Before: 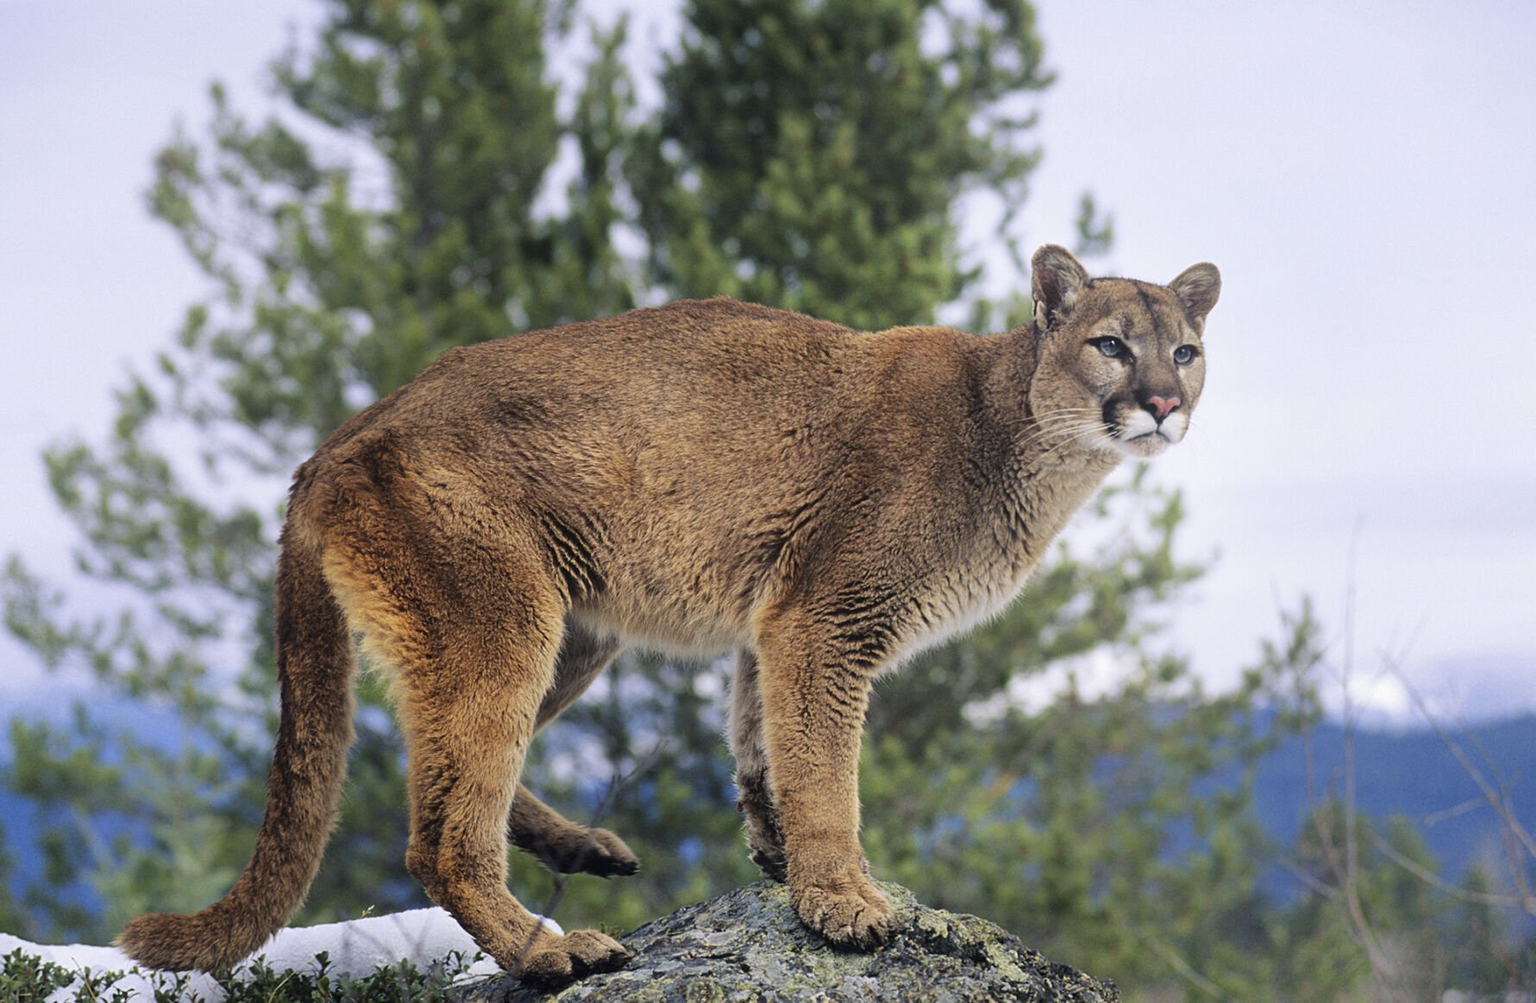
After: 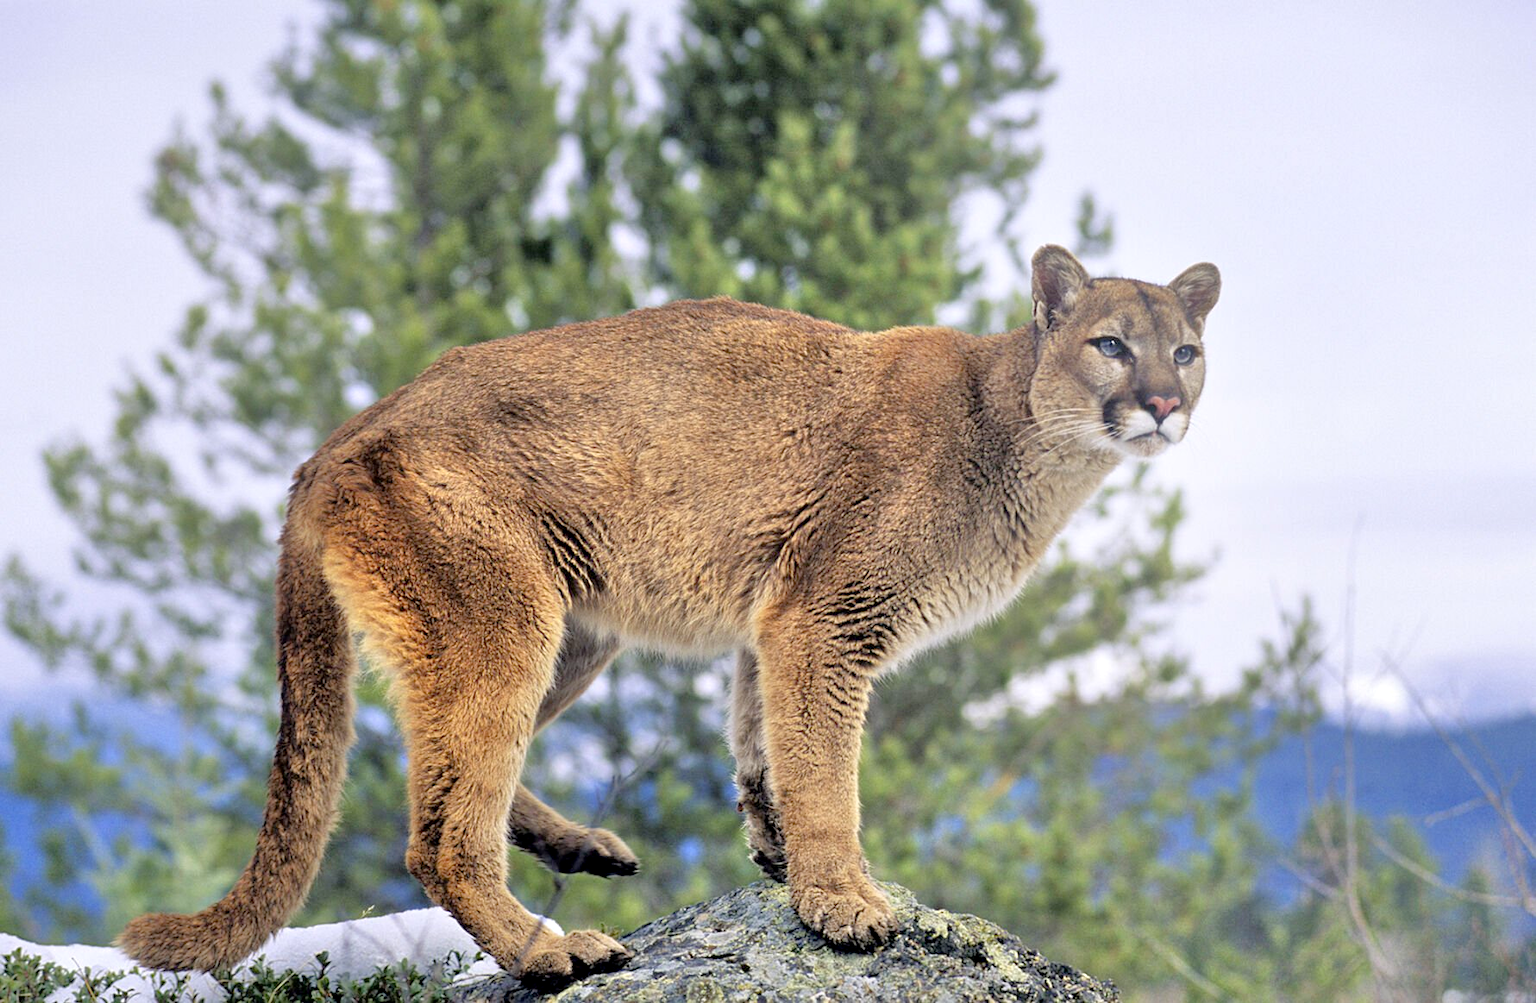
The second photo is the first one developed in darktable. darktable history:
exposure: black level correction 0.007, exposure 0.093 EV, compensate highlight preservation false
tone equalizer: -7 EV 0.15 EV, -6 EV 0.6 EV, -5 EV 1.15 EV, -4 EV 1.33 EV, -3 EV 1.15 EV, -2 EV 0.6 EV, -1 EV 0.15 EV, mask exposure compensation -0.5 EV
